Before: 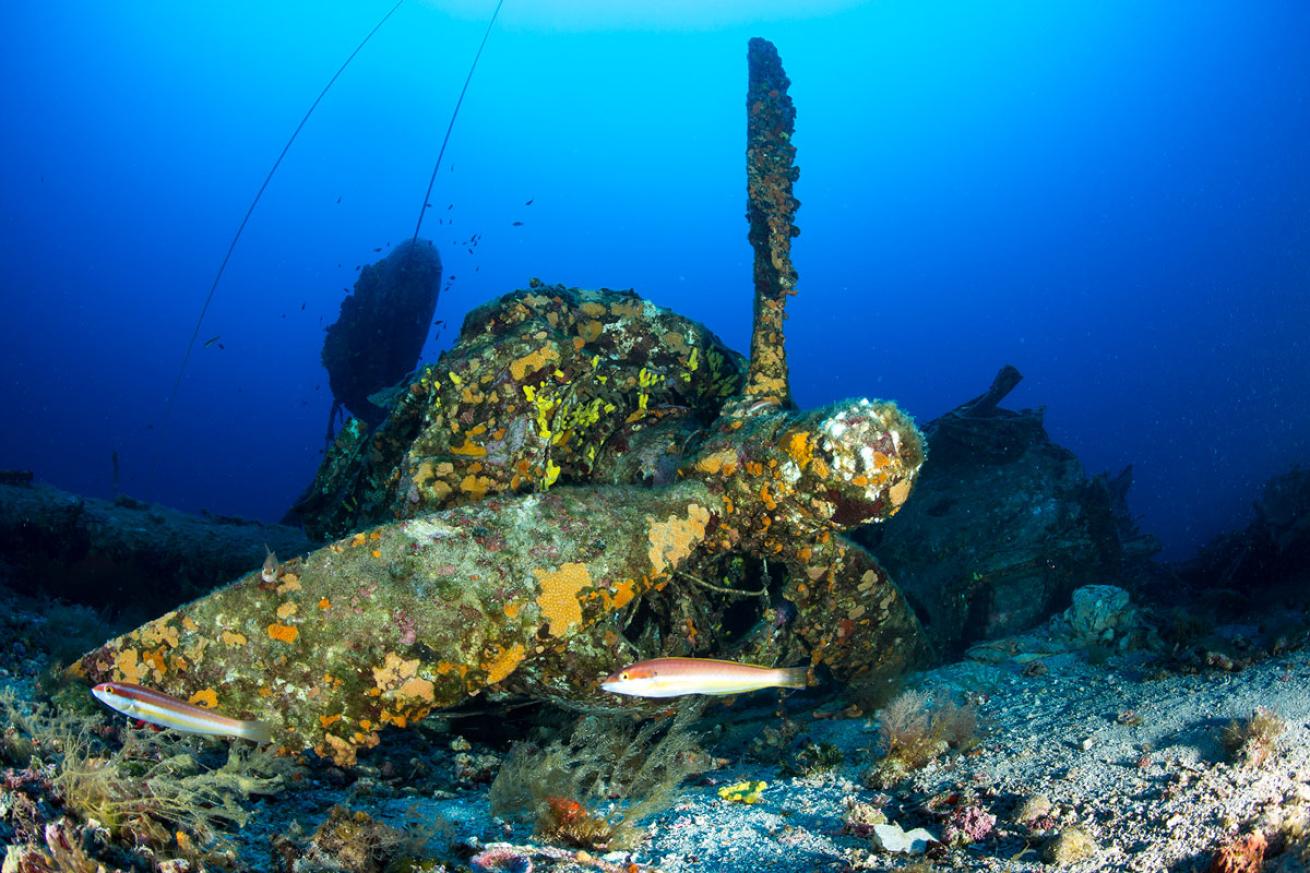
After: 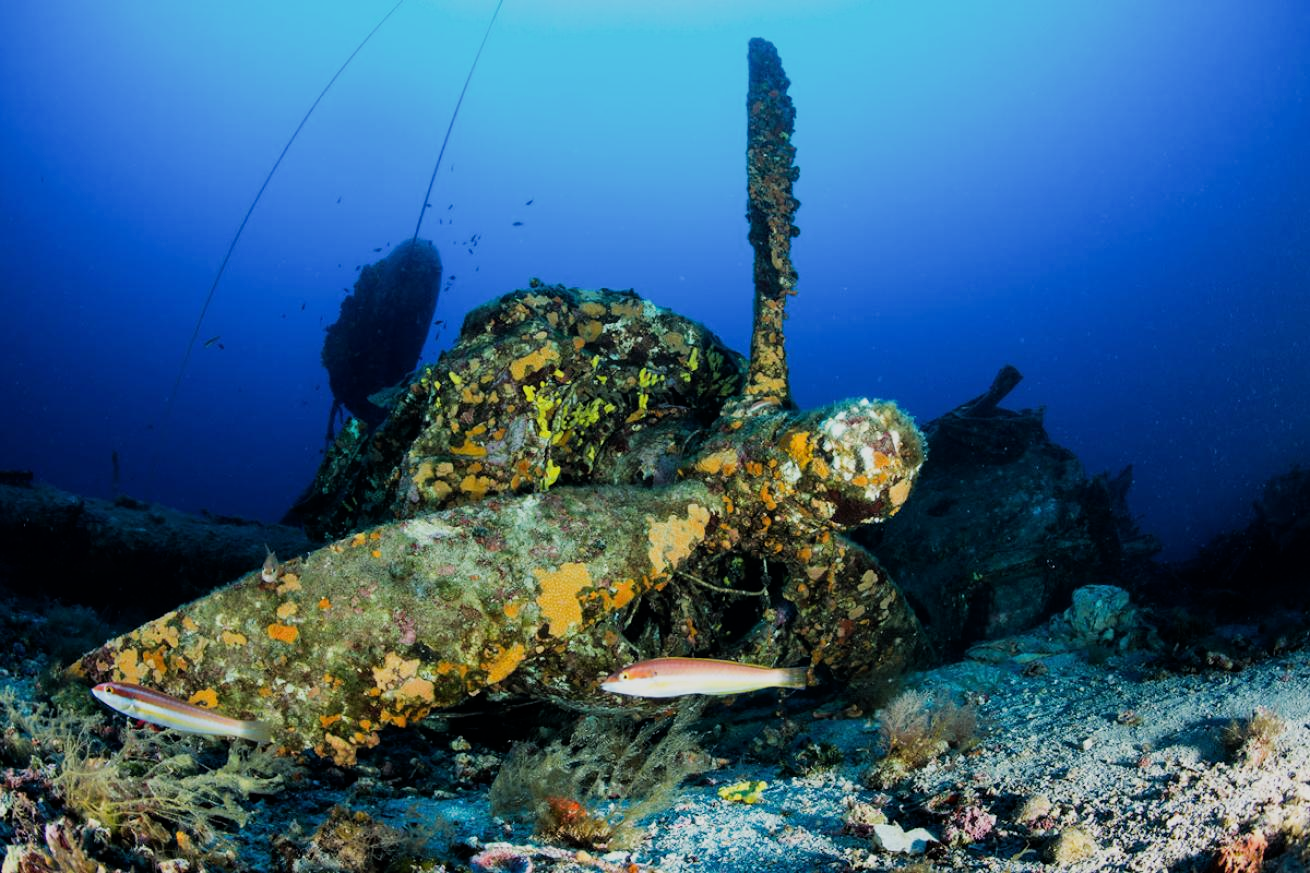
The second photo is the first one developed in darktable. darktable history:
filmic rgb: black relative exposure -7.65 EV, white relative exposure 3.96 EV, threshold 3.05 EV, hardness 4.01, contrast 1.1, highlights saturation mix -29.82%, enable highlight reconstruction true
